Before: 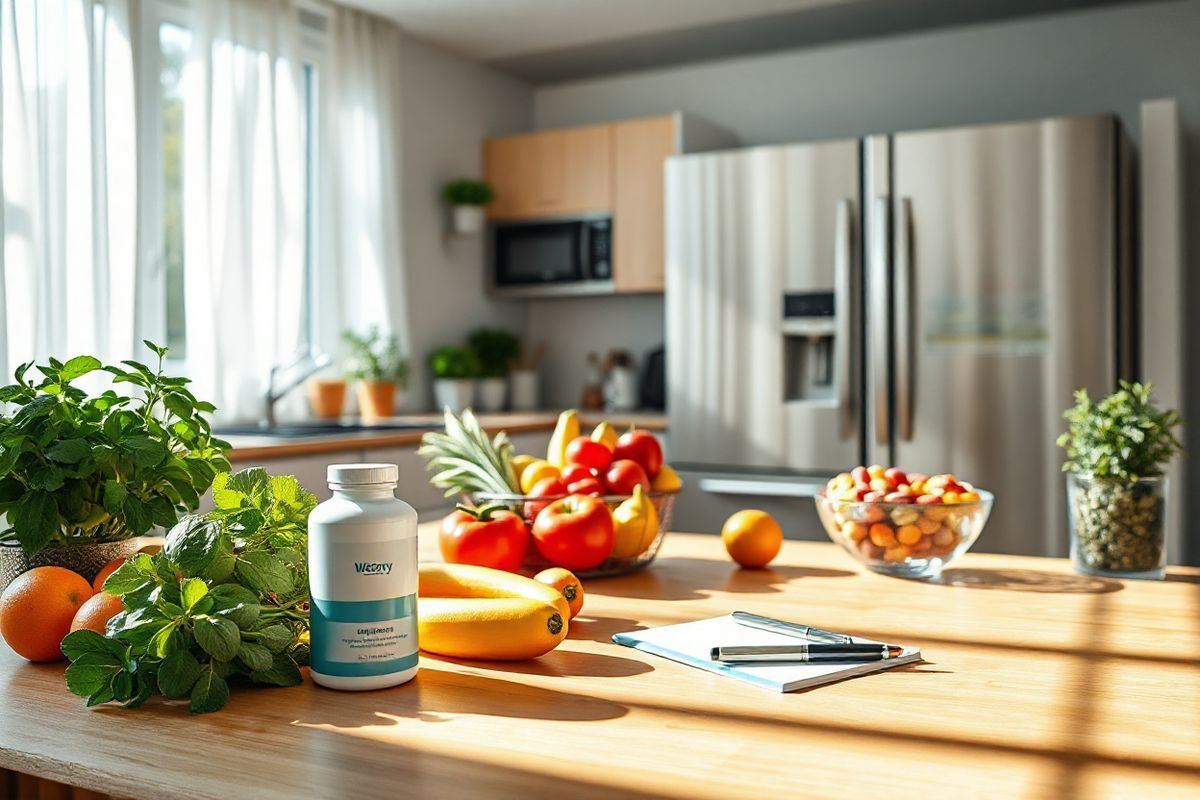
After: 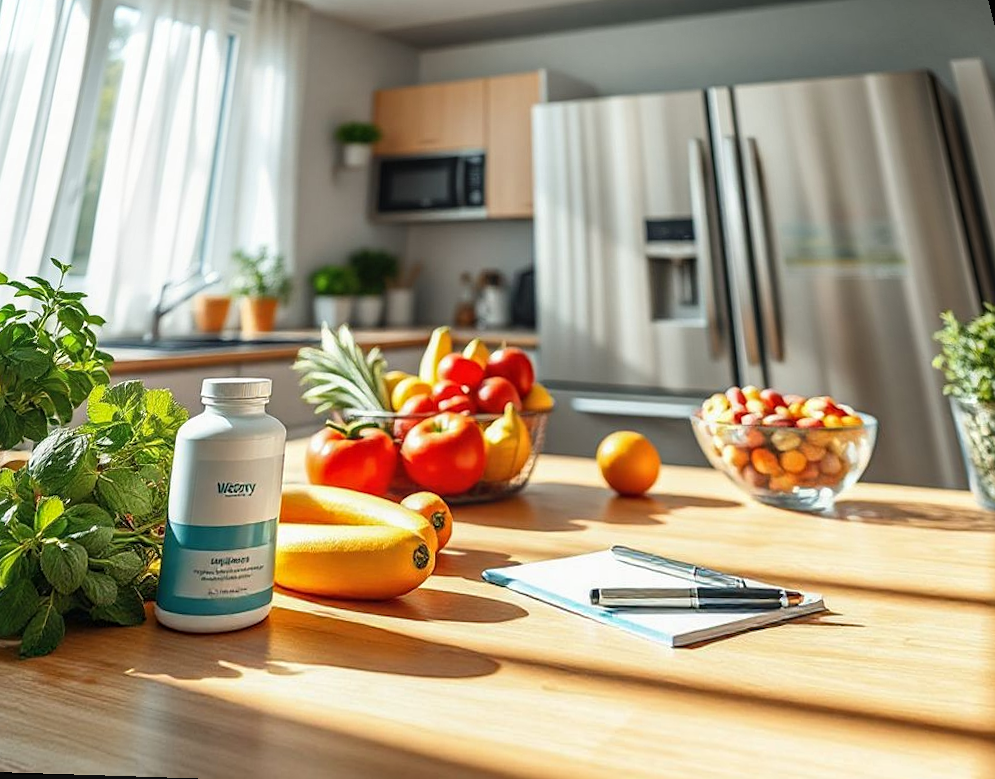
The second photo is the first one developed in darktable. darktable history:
local contrast: detail 110%
rotate and perspective: rotation 0.72°, lens shift (vertical) -0.352, lens shift (horizontal) -0.051, crop left 0.152, crop right 0.859, crop top 0.019, crop bottom 0.964
sharpen: radius 1.272, amount 0.305, threshold 0
